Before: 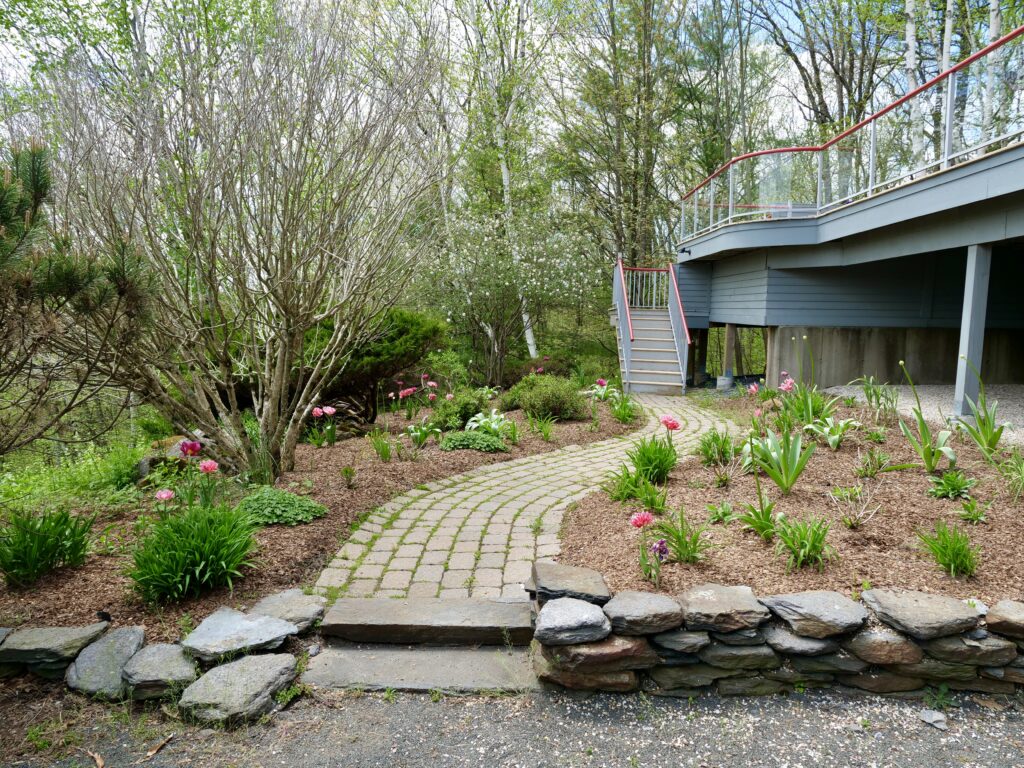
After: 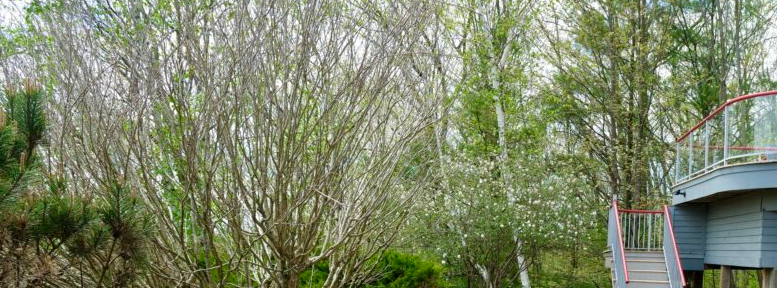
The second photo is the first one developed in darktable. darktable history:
crop: left 0.535%, top 7.646%, right 23.509%, bottom 54.813%
